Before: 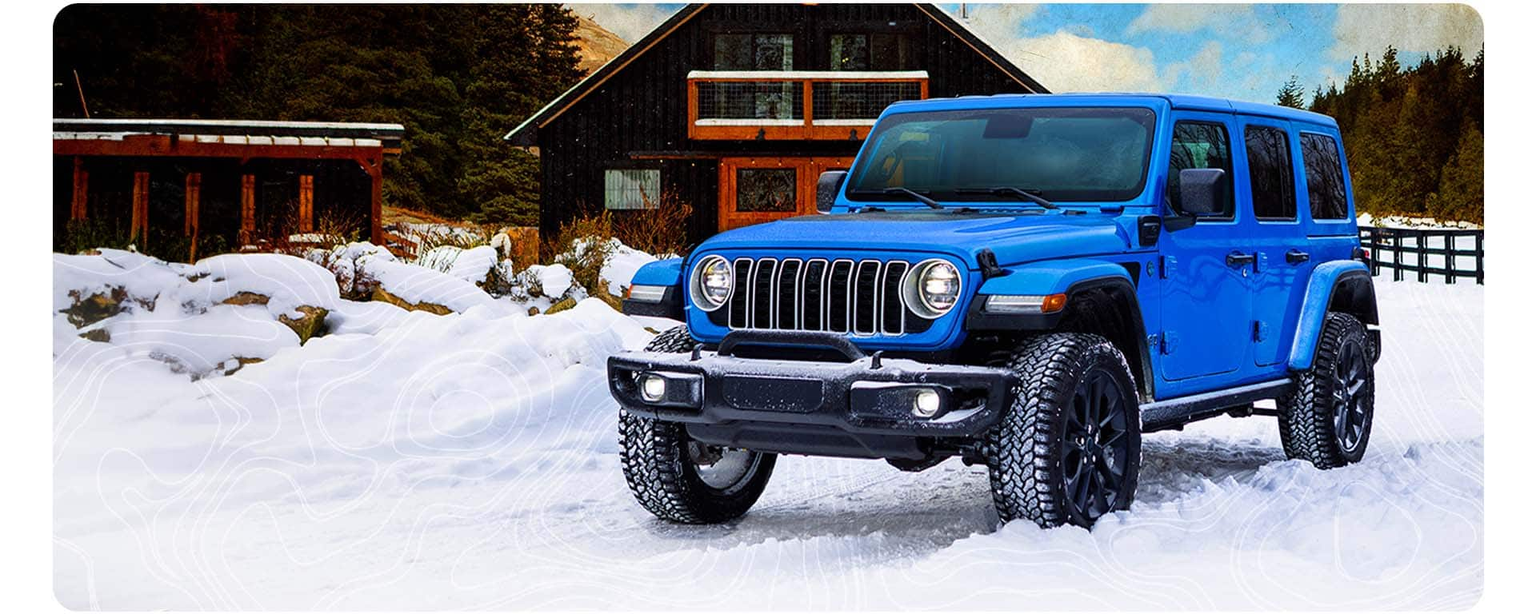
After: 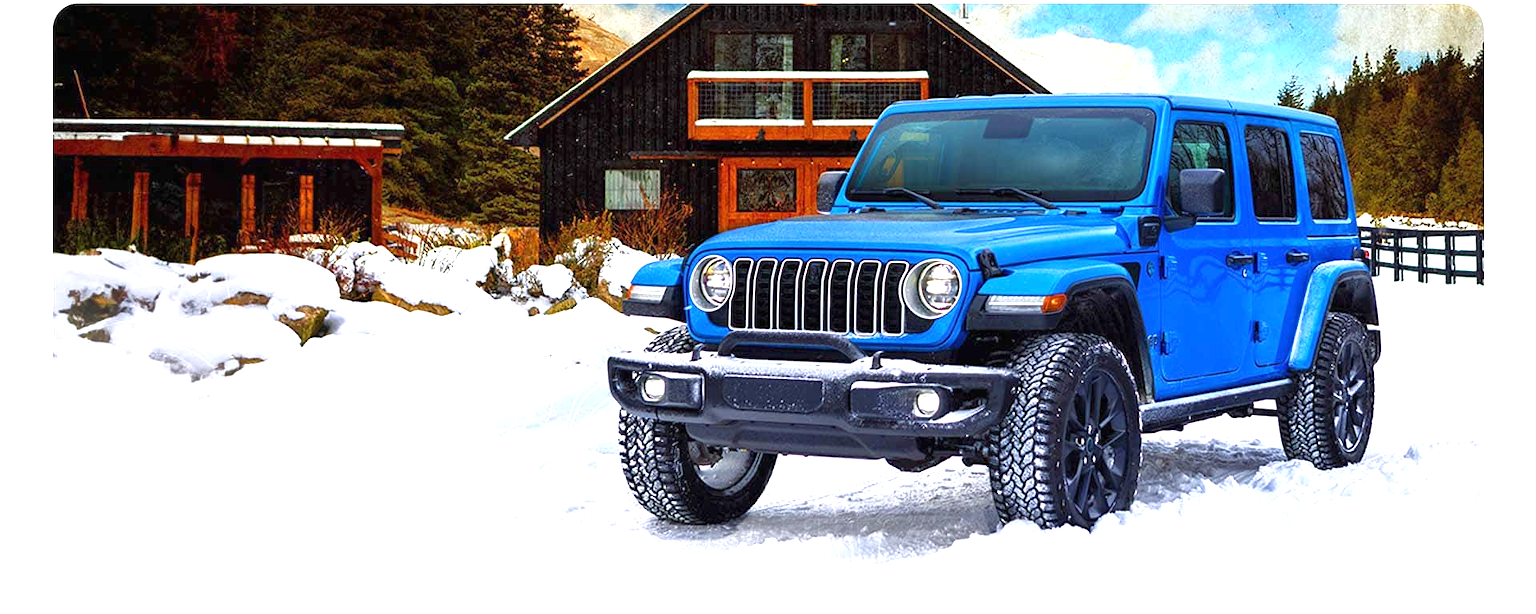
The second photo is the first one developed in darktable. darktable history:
exposure: black level correction 0, exposure 1.1 EV, compensate exposure bias true, compensate highlight preservation false
tone equalizer: -8 EV 0.25 EV, -7 EV 0.417 EV, -6 EV 0.417 EV, -5 EV 0.25 EV, -3 EV -0.25 EV, -2 EV -0.417 EV, -1 EV -0.417 EV, +0 EV -0.25 EV, edges refinement/feathering 500, mask exposure compensation -1.57 EV, preserve details guided filter
